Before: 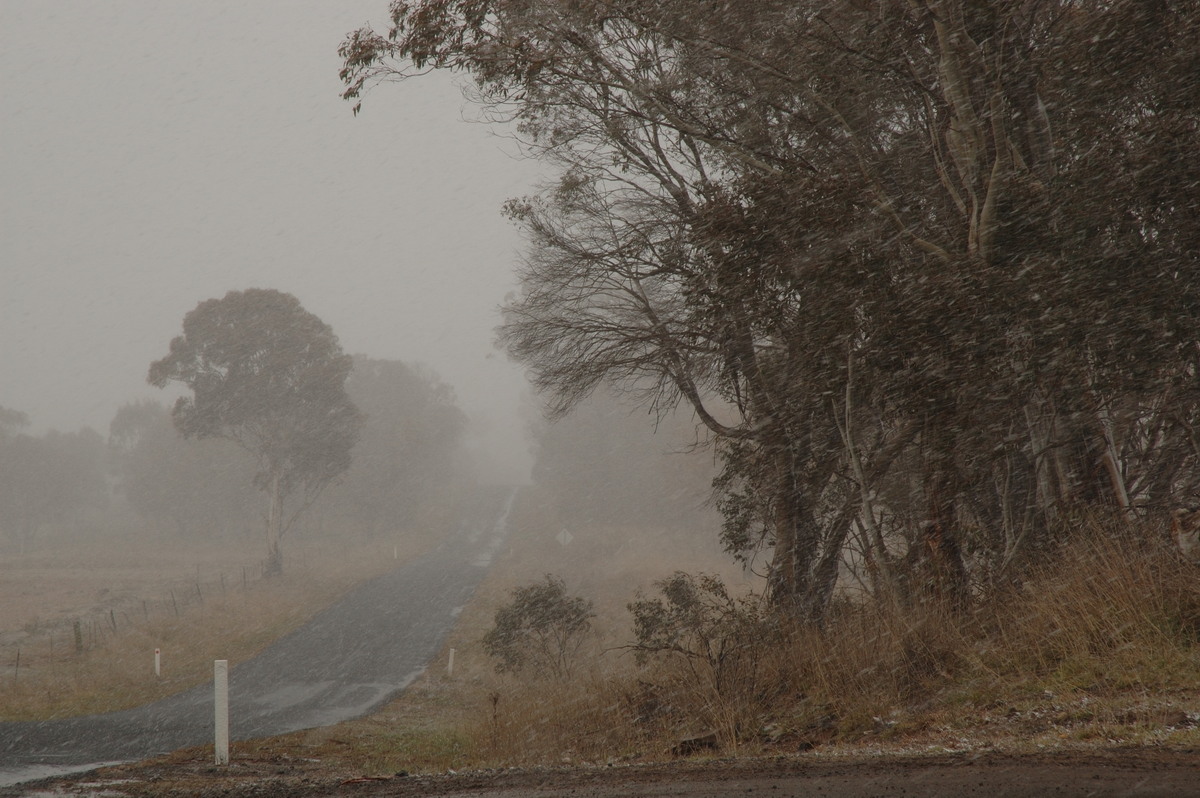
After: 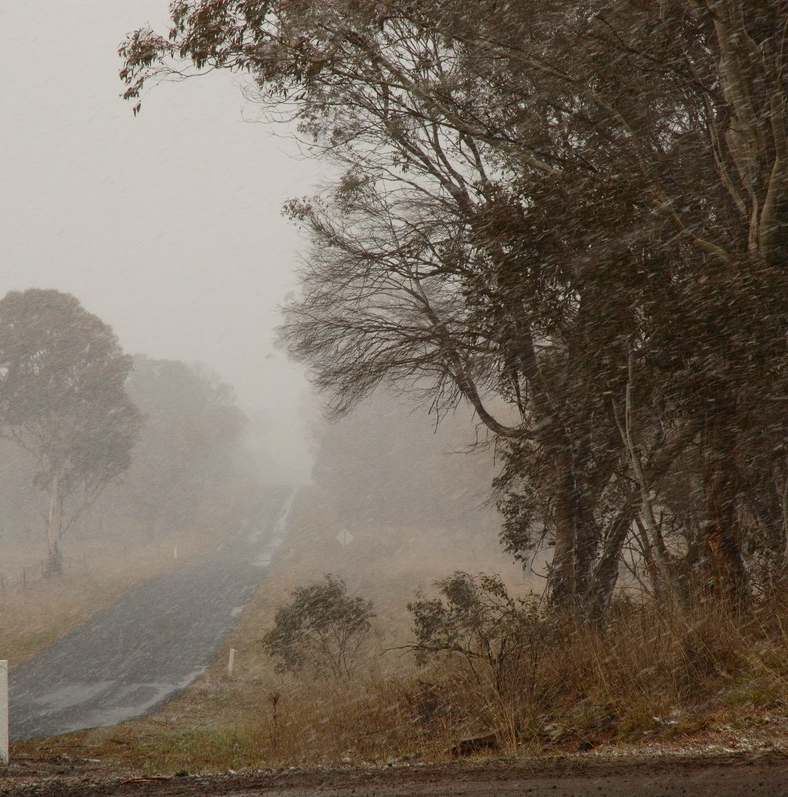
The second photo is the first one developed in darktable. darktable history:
crop and rotate: left 18.384%, right 15.866%
contrast brightness saturation: contrast 0.229, brightness 0.106, saturation 0.293
